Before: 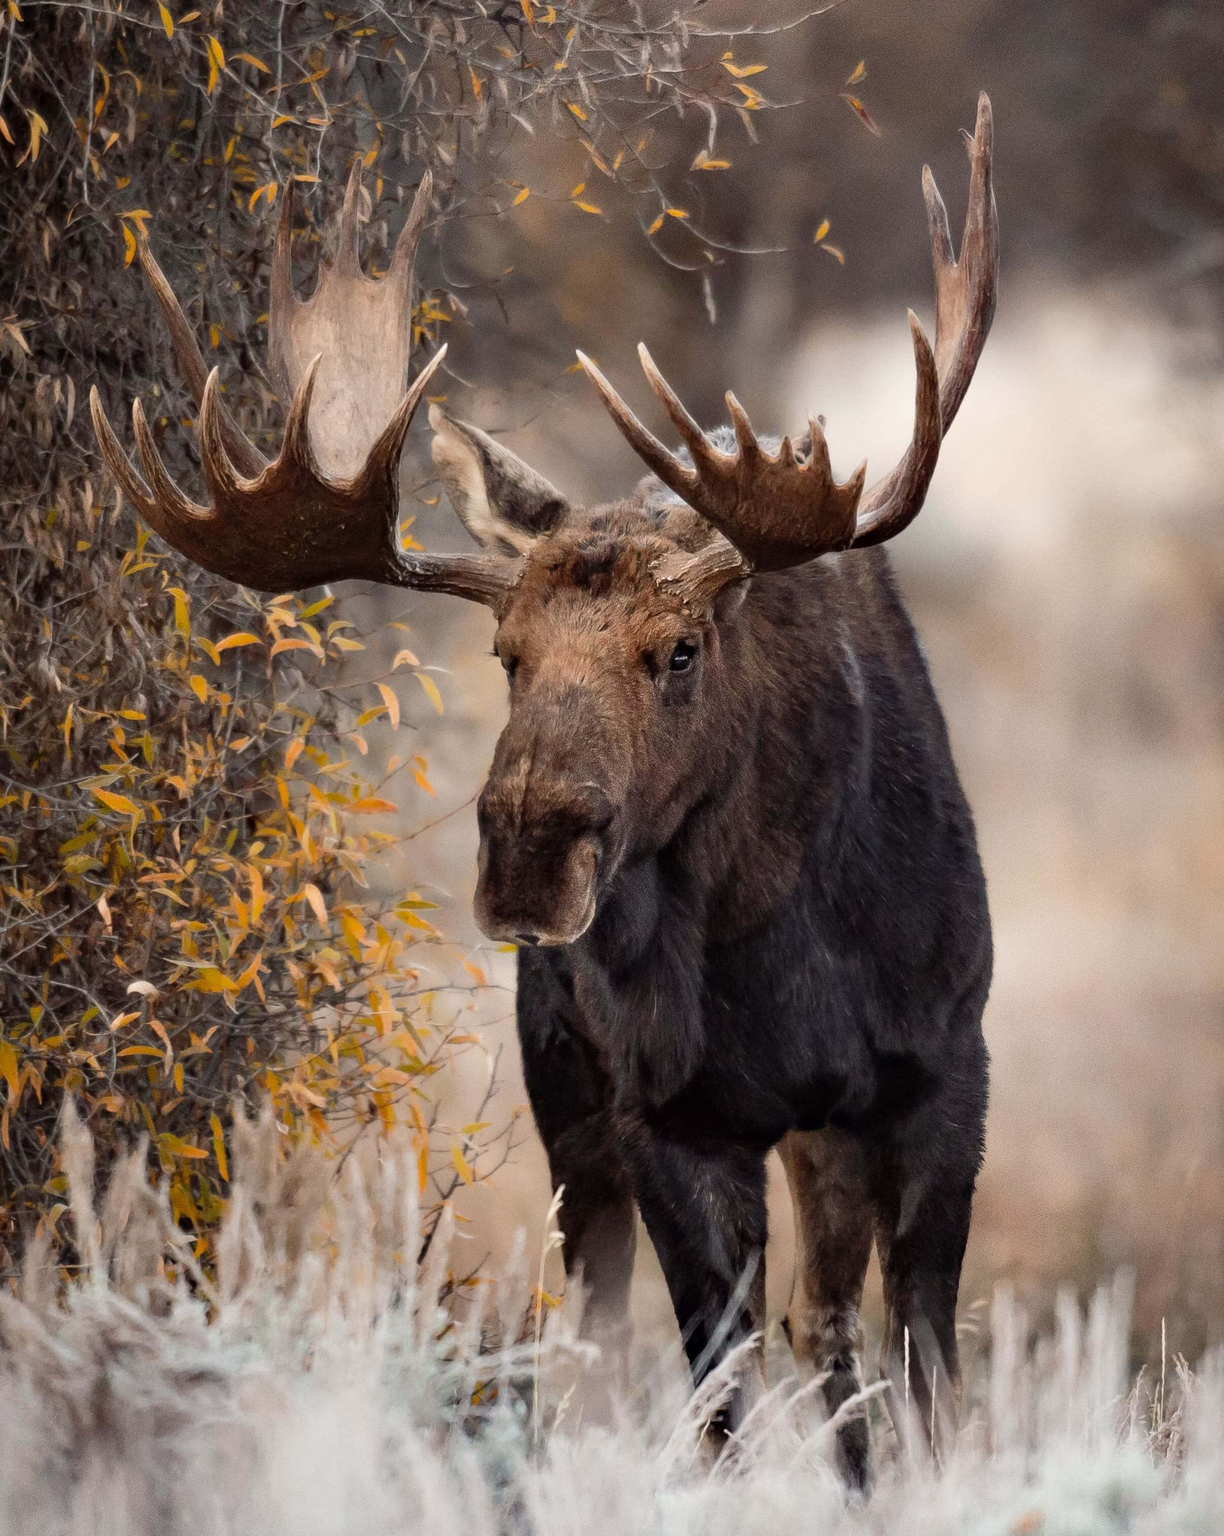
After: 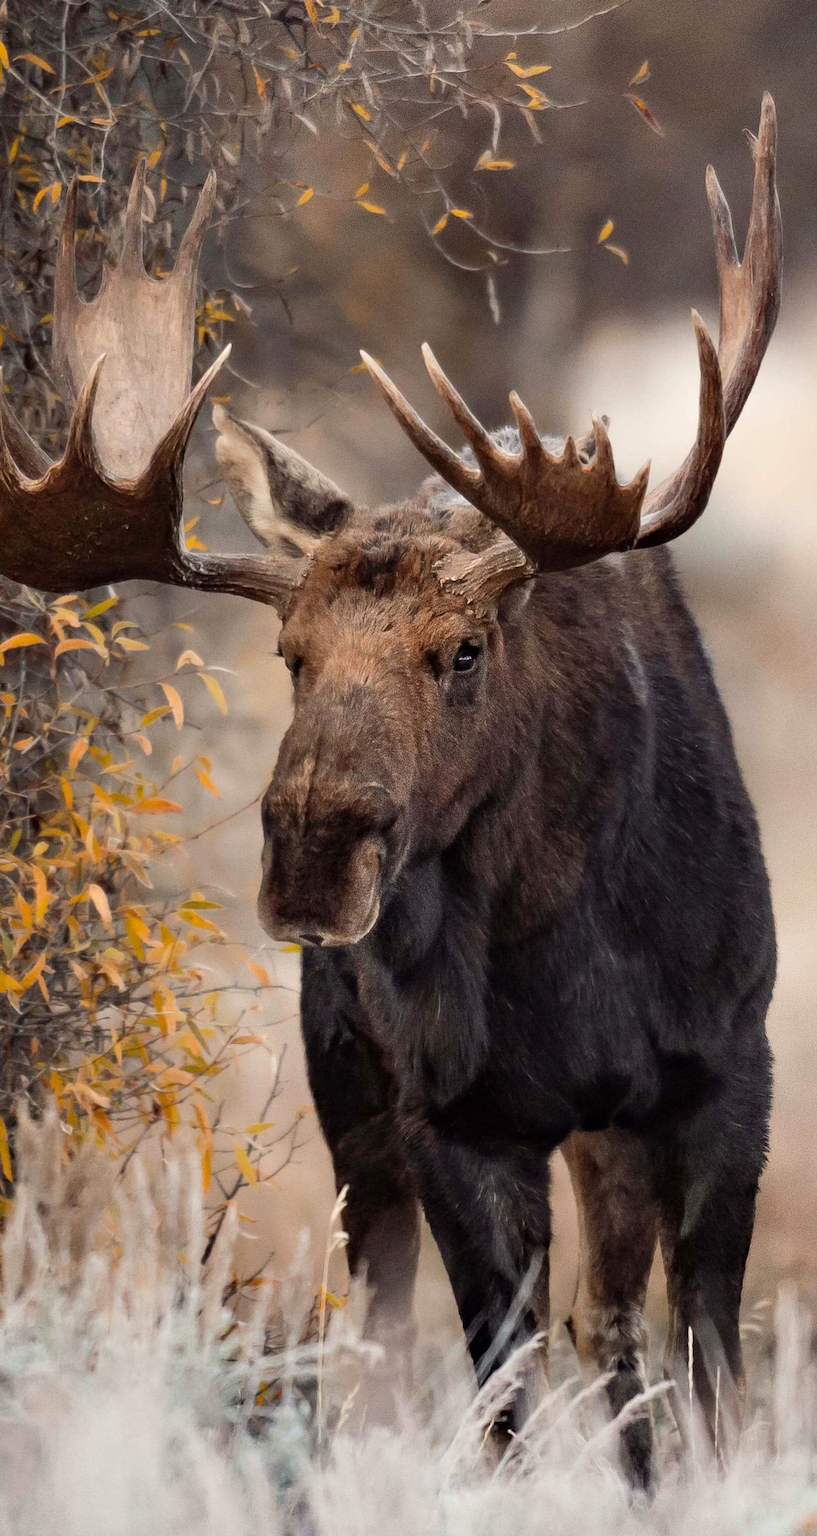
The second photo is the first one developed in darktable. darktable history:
white balance: red 1.009, blue 0.985
crop and rotate: left 17.732%, right 15.423%
